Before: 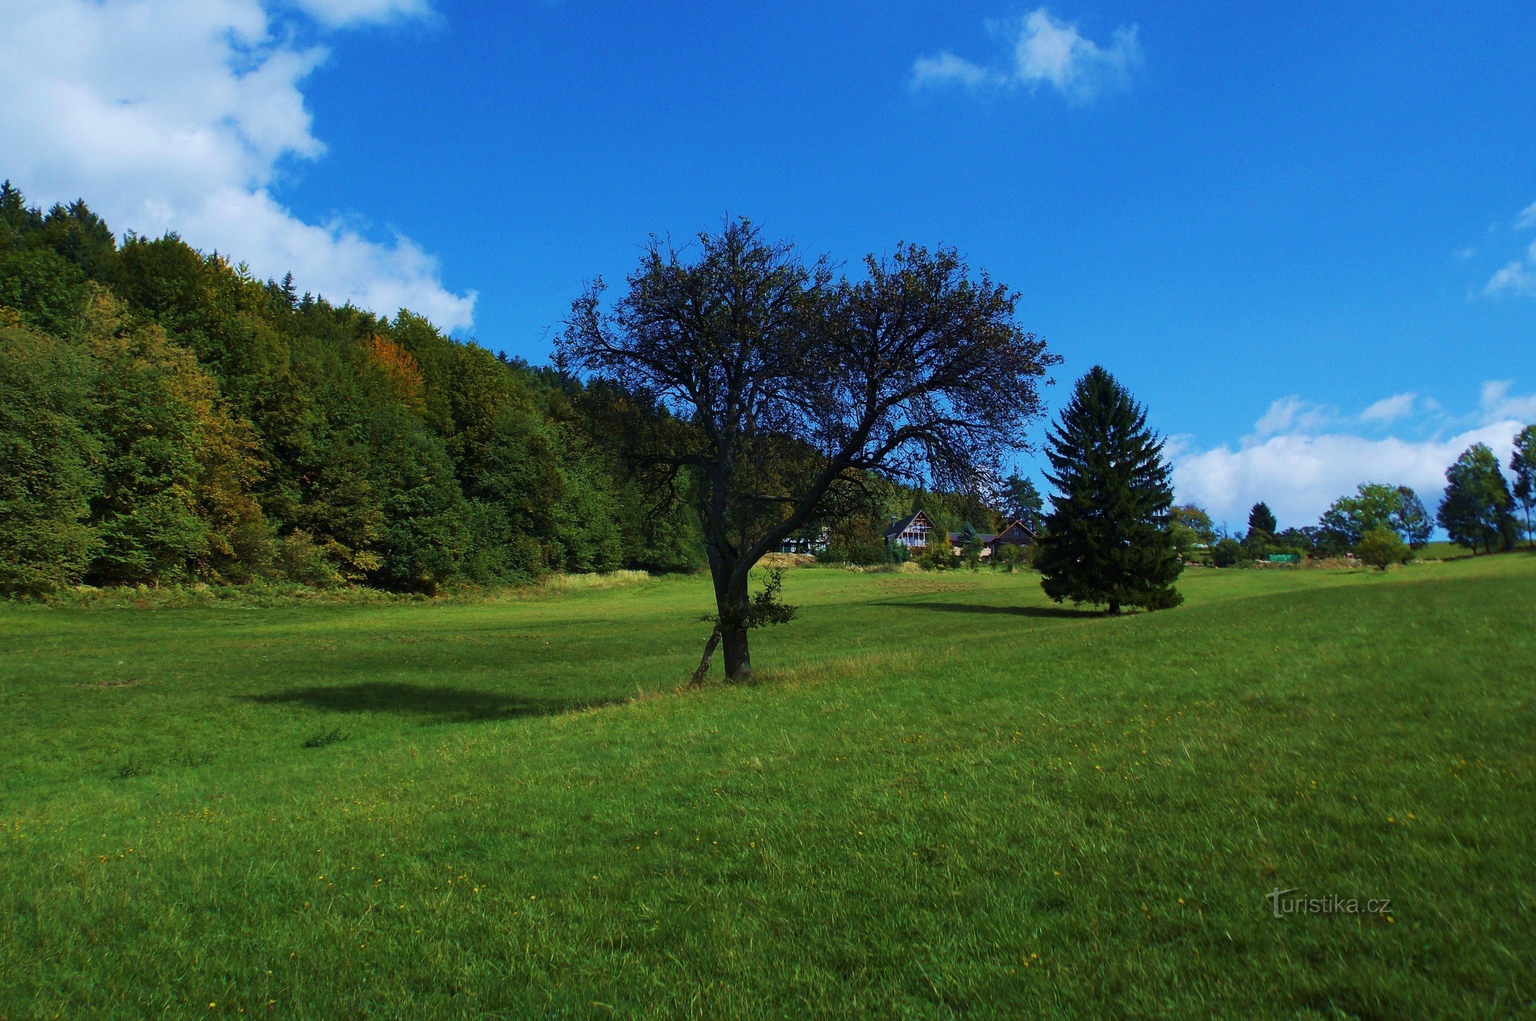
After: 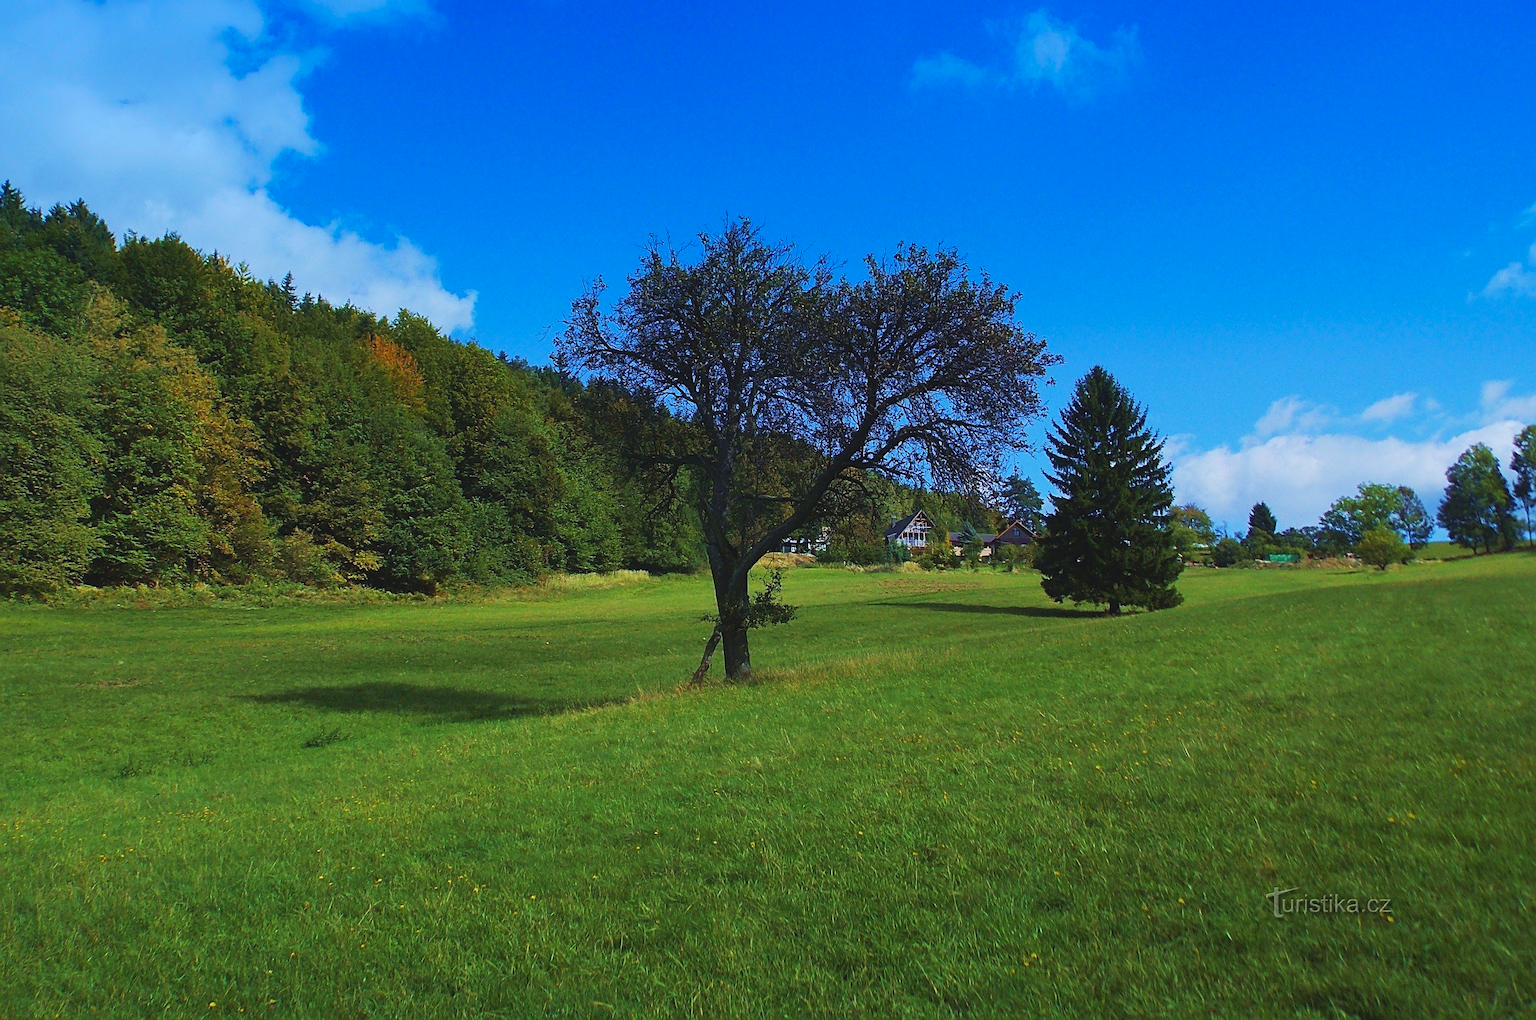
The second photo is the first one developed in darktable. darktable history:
base curve: curves: ch0 [(0, 0) (0.297, 0.298) (1, 1)], preserve colors none
graduated density: density 2.02 EV, hardness 44%, rotation 0.374°, offset 8.21, hue 208.8°, saturation 97%
sharpen: on, module defaults
contrast brightness saturation: contrast -0.1, brightness 0.05, saturation 0.08
